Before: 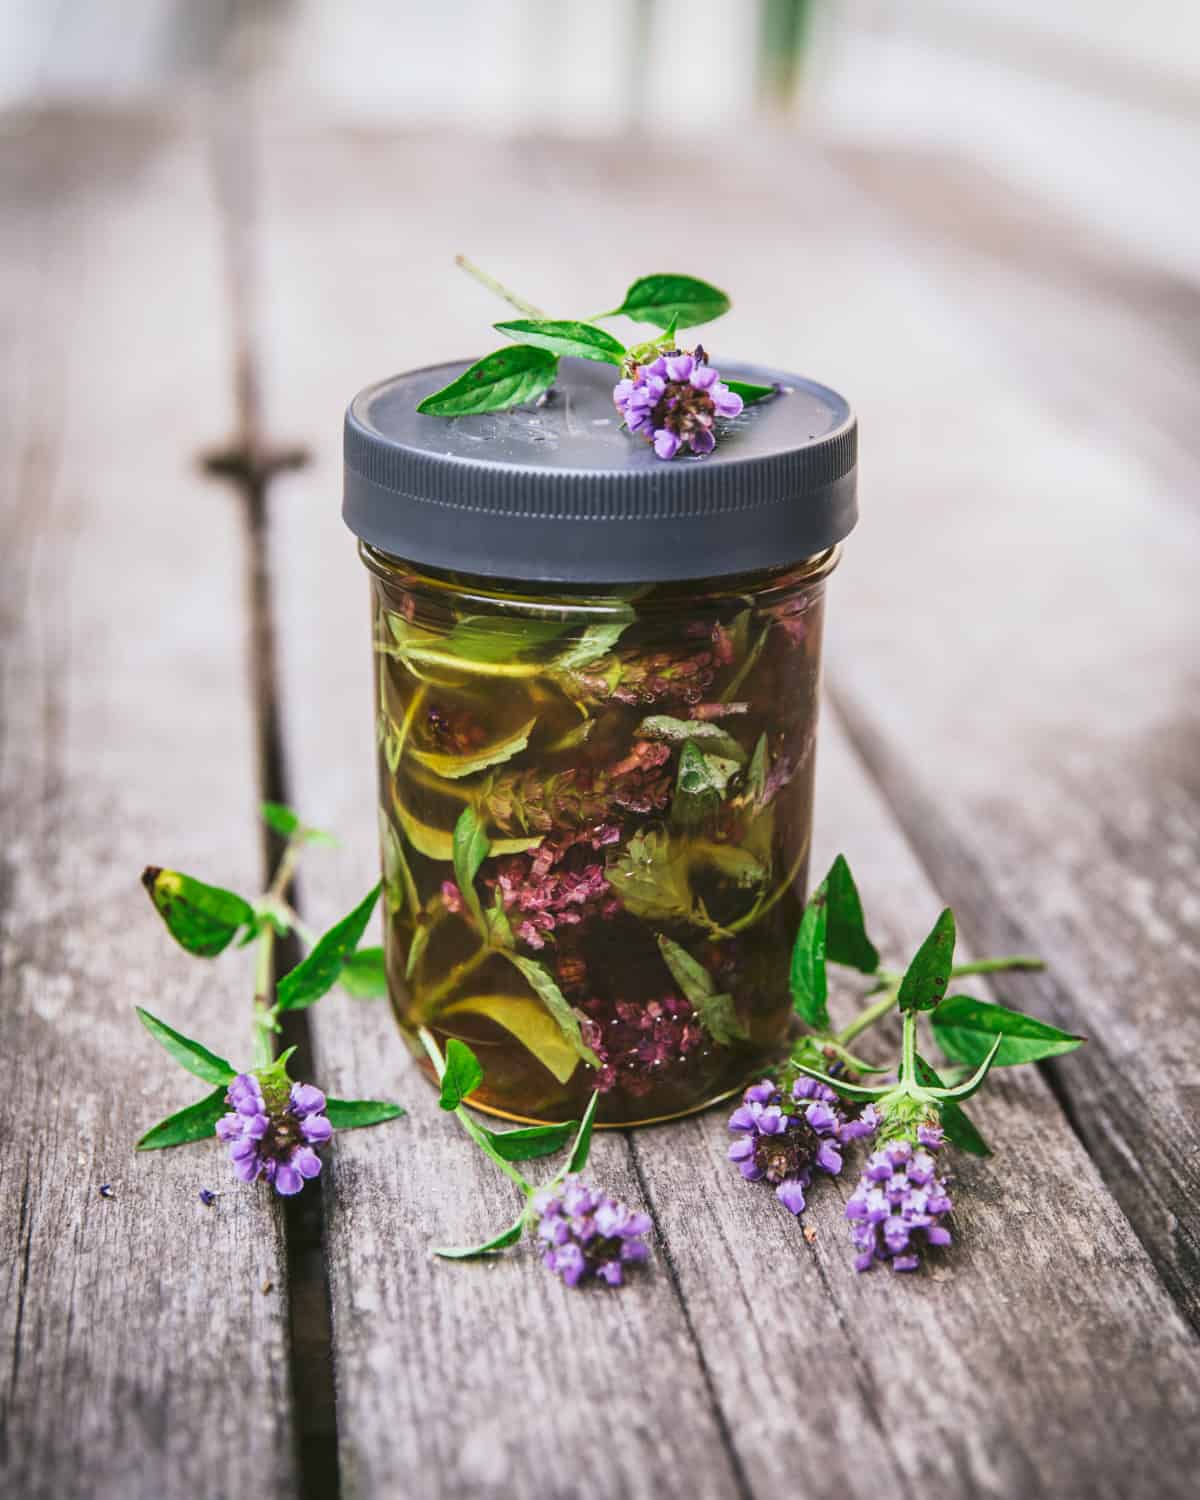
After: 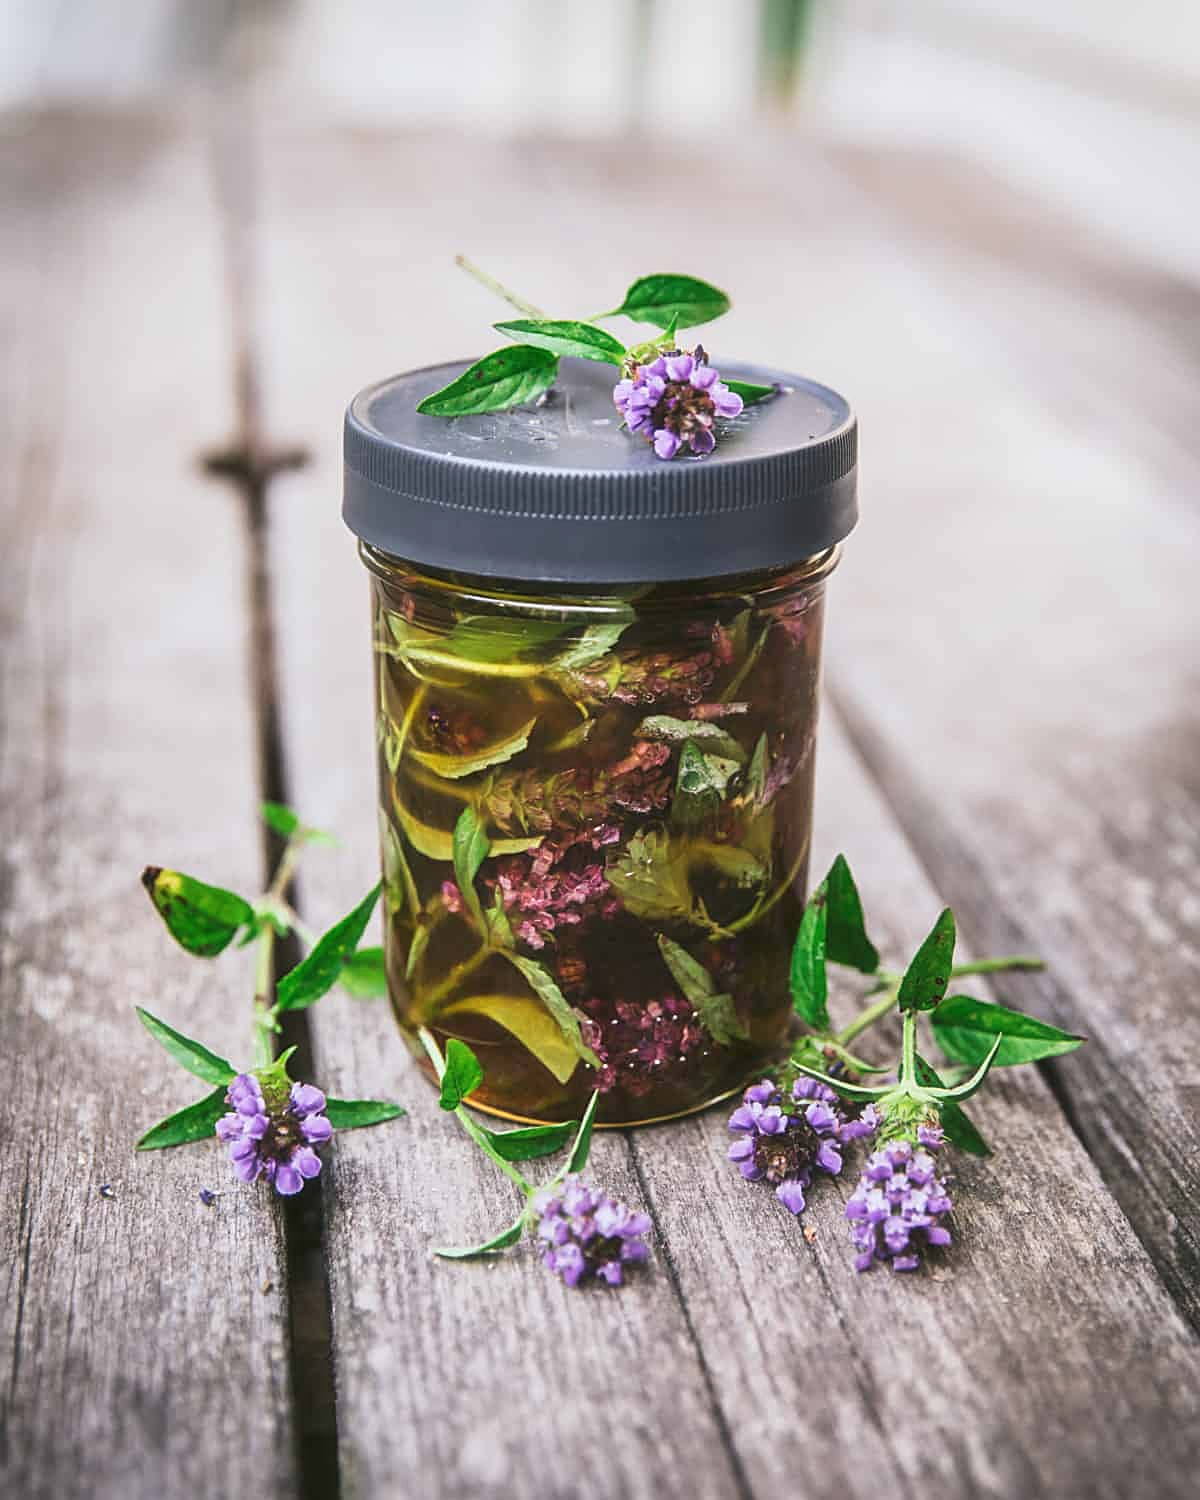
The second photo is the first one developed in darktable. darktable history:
haze removal: strength -0.095, compatibility mode true
sharpen: on, module defaults
